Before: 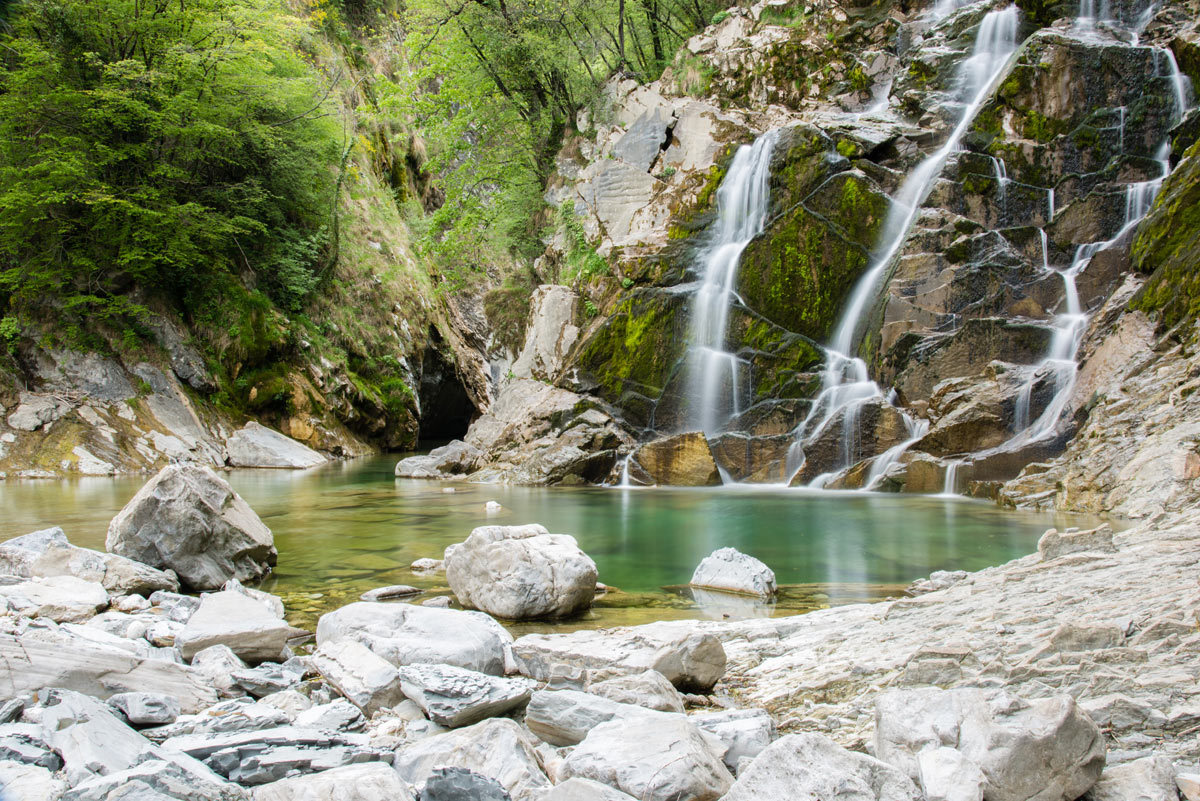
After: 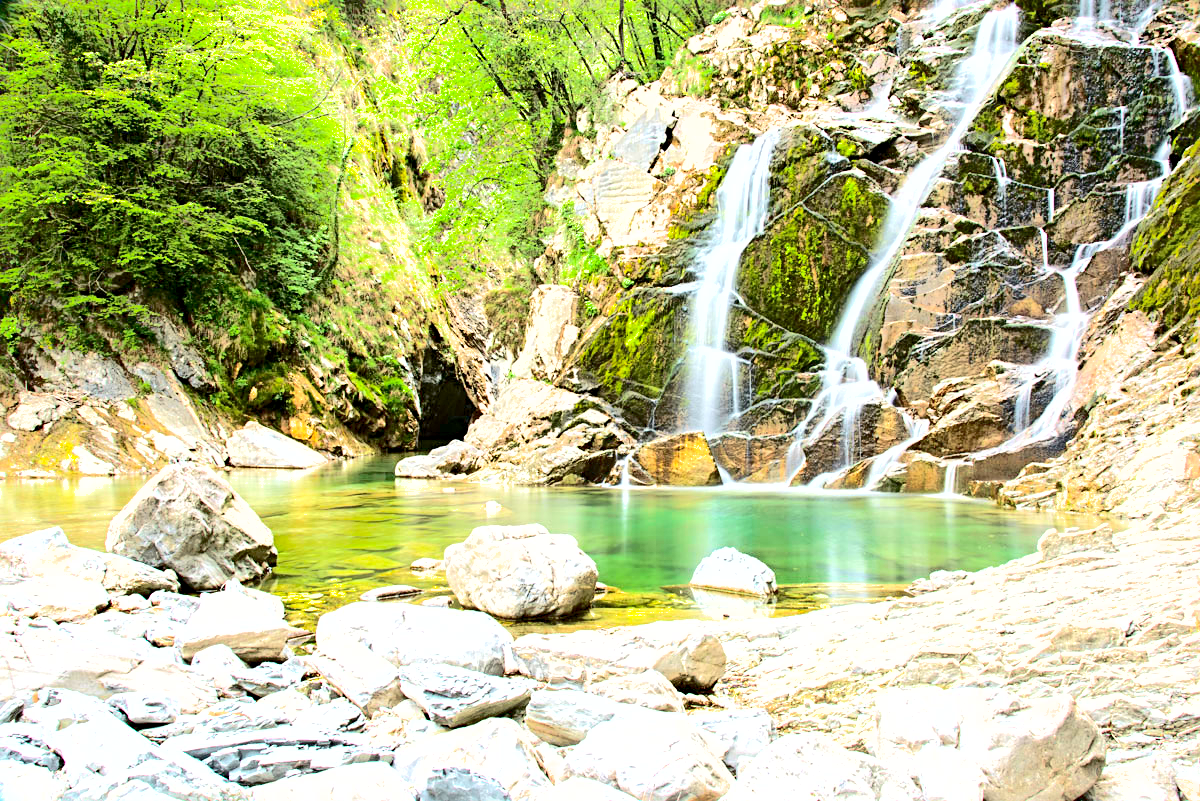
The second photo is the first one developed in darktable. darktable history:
exposure: black level correction 0.001, exposure 1.868 EV, compensate exposure bias true, compensate highlight preservation false
shadows and highlights: on, module defaults
sharpen: radius 3.981
tone curve: curves: ch0 [(0, 0) (0.091, 0.074) (0.184, 0.168) (0.491, 0.519) (0.748, 0.765) (1, 0.919)]; ch1 [(0, 0) (0.179, 0.173) (0.322, 0.32) (0.424, 0.424) (0.502, 0.504) (0.56, 0.578) (0.631, 0.667) (0.777, 0.806) (1, 1)]; ch2 [(0, 0) (0.434, 0.447) (0.483, 0.487) (0.547, 0.564) (0.676, 0.673) (1, 1)], color space Lab, independent channels, preserve colors none
contrast brightness saturation: contrast 0.293
